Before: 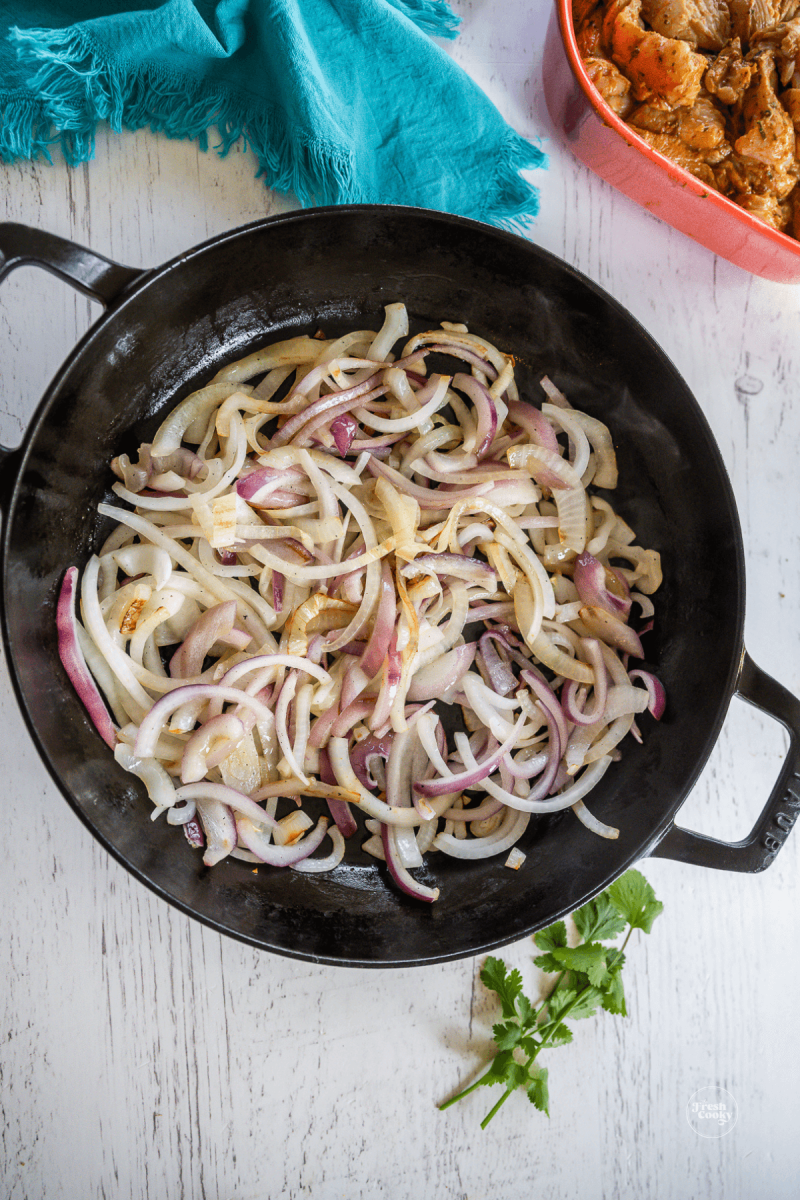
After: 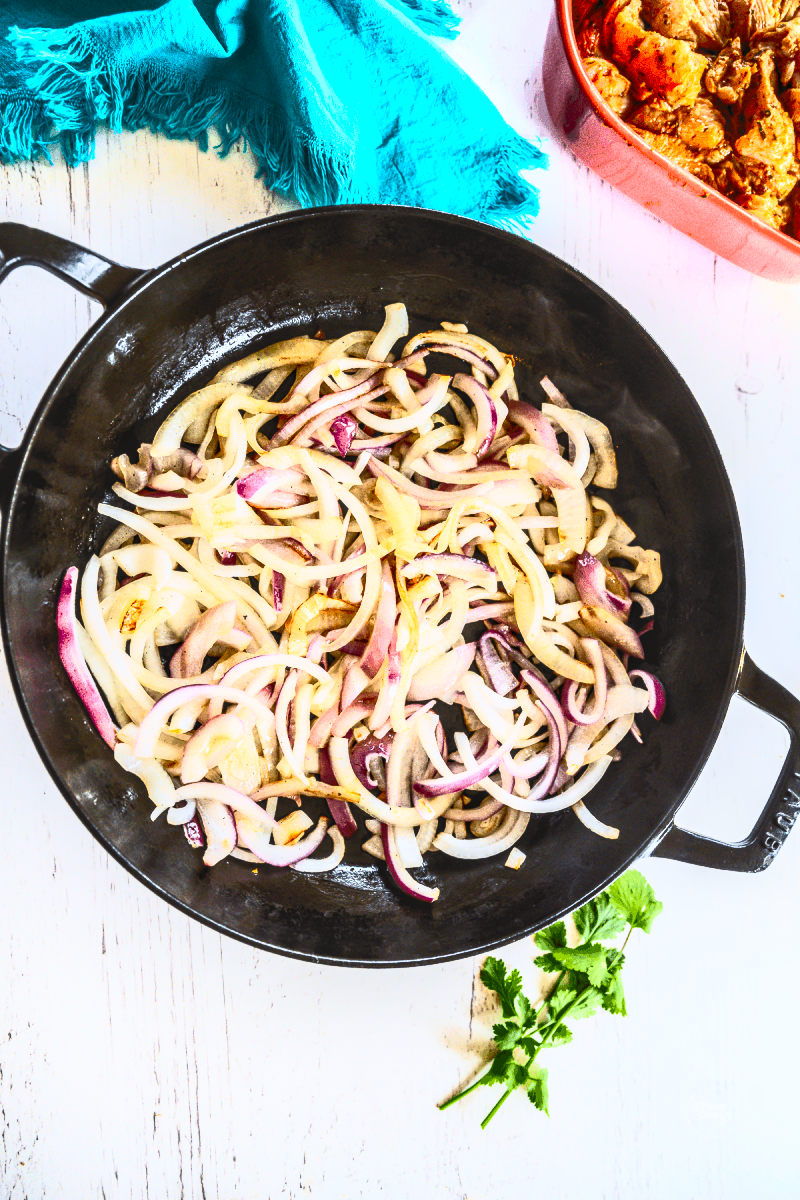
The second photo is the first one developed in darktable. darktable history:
contrast brightness saturation: contrast 0.817, brightness 0.587, saturation 0.585
local contrast: detail 130%
